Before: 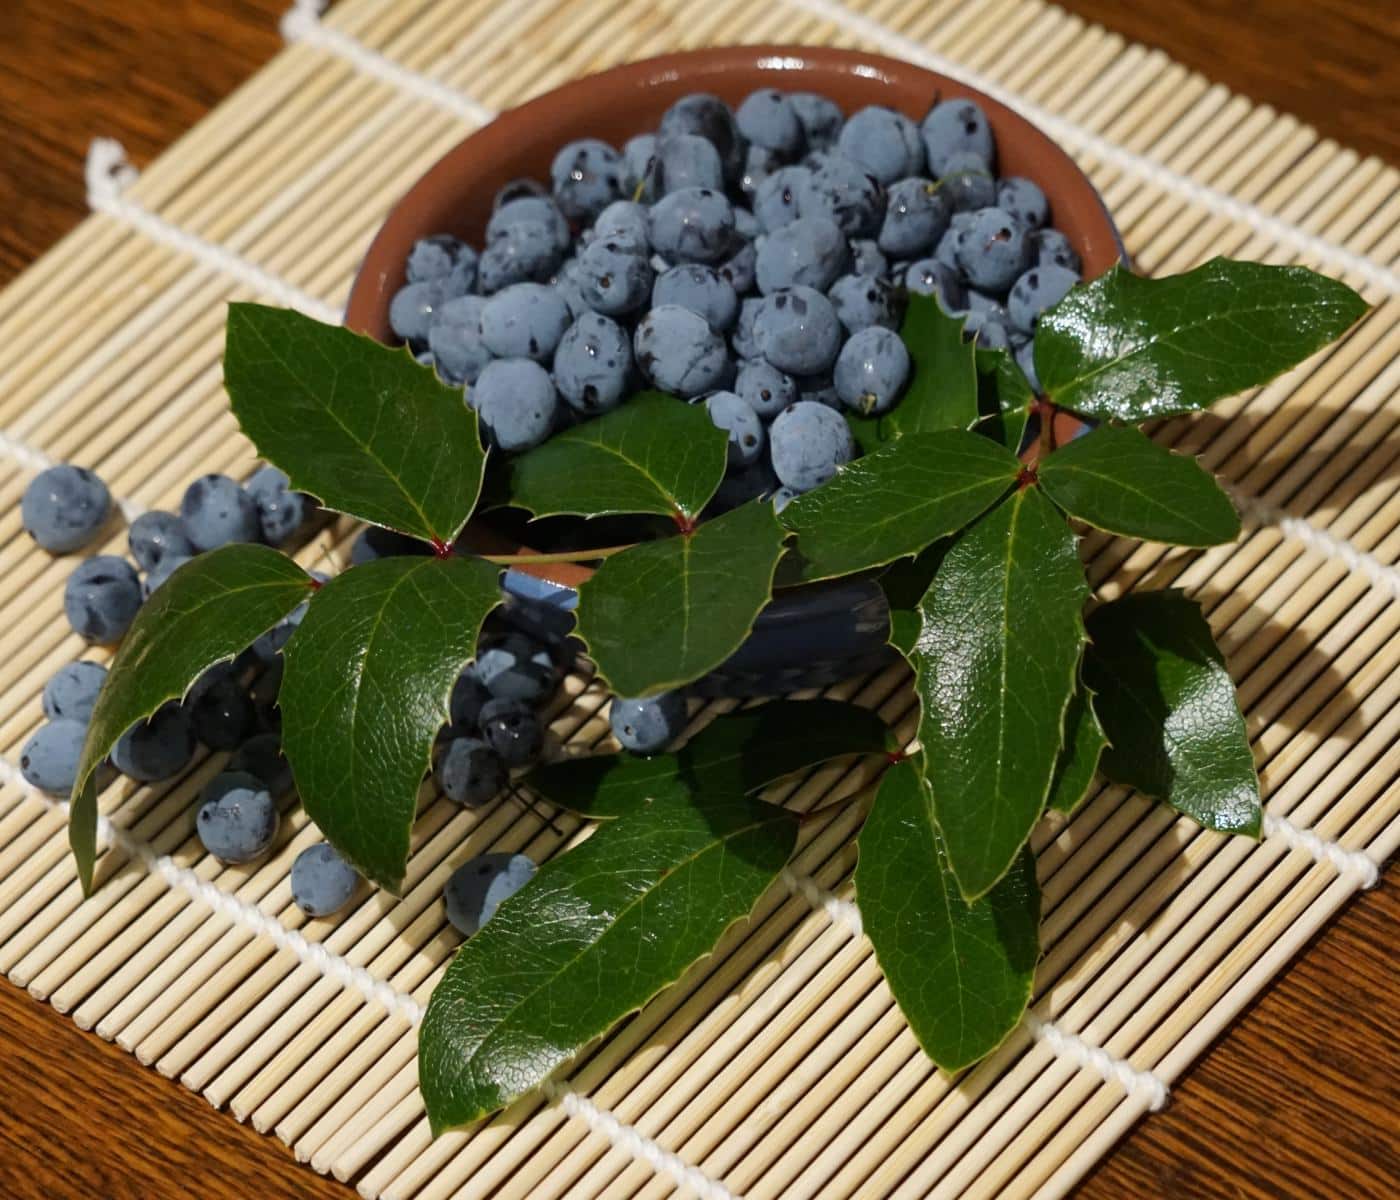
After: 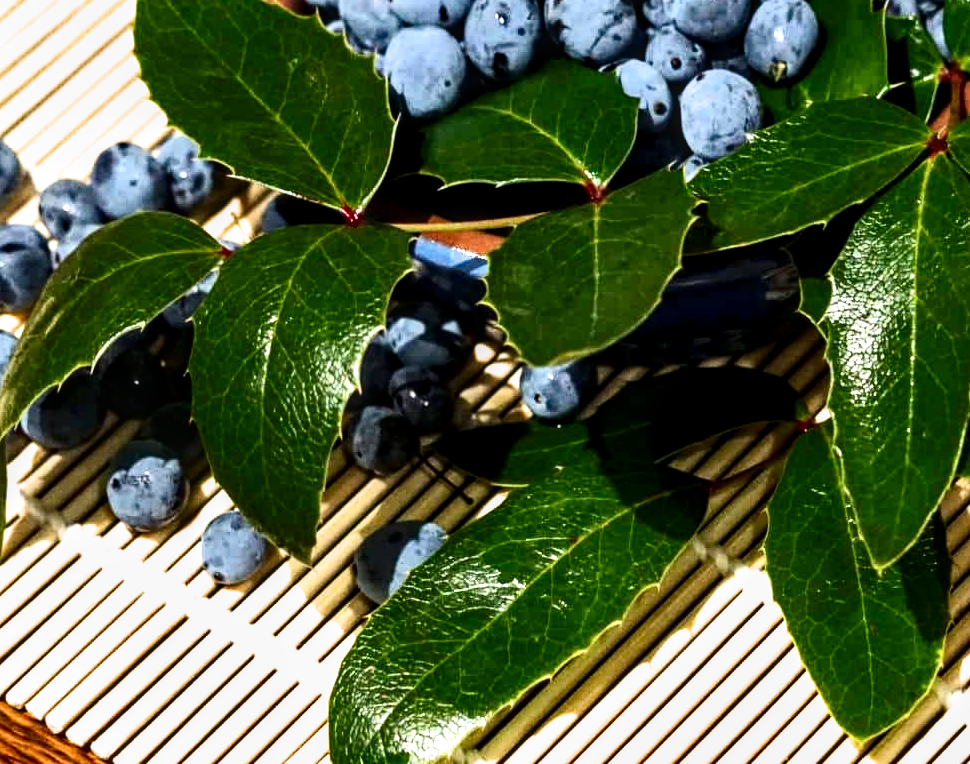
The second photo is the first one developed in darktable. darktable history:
local contrast: detail 130%
exposure: black level correction 0, exposure 1.1 EV, compensate exposure bias true, compensate highlight preservation false
crop: left 6.488%, top 27.668%, right 24.183%, bottom 8.656%
haze removal: compatibility mode true, adaptive false
filmic rgb: white relative exposure 2.34 EV, hardness 6.59
contrast brightness saturation: contrast 0.19, brightness -0.11, saturation 0.21
